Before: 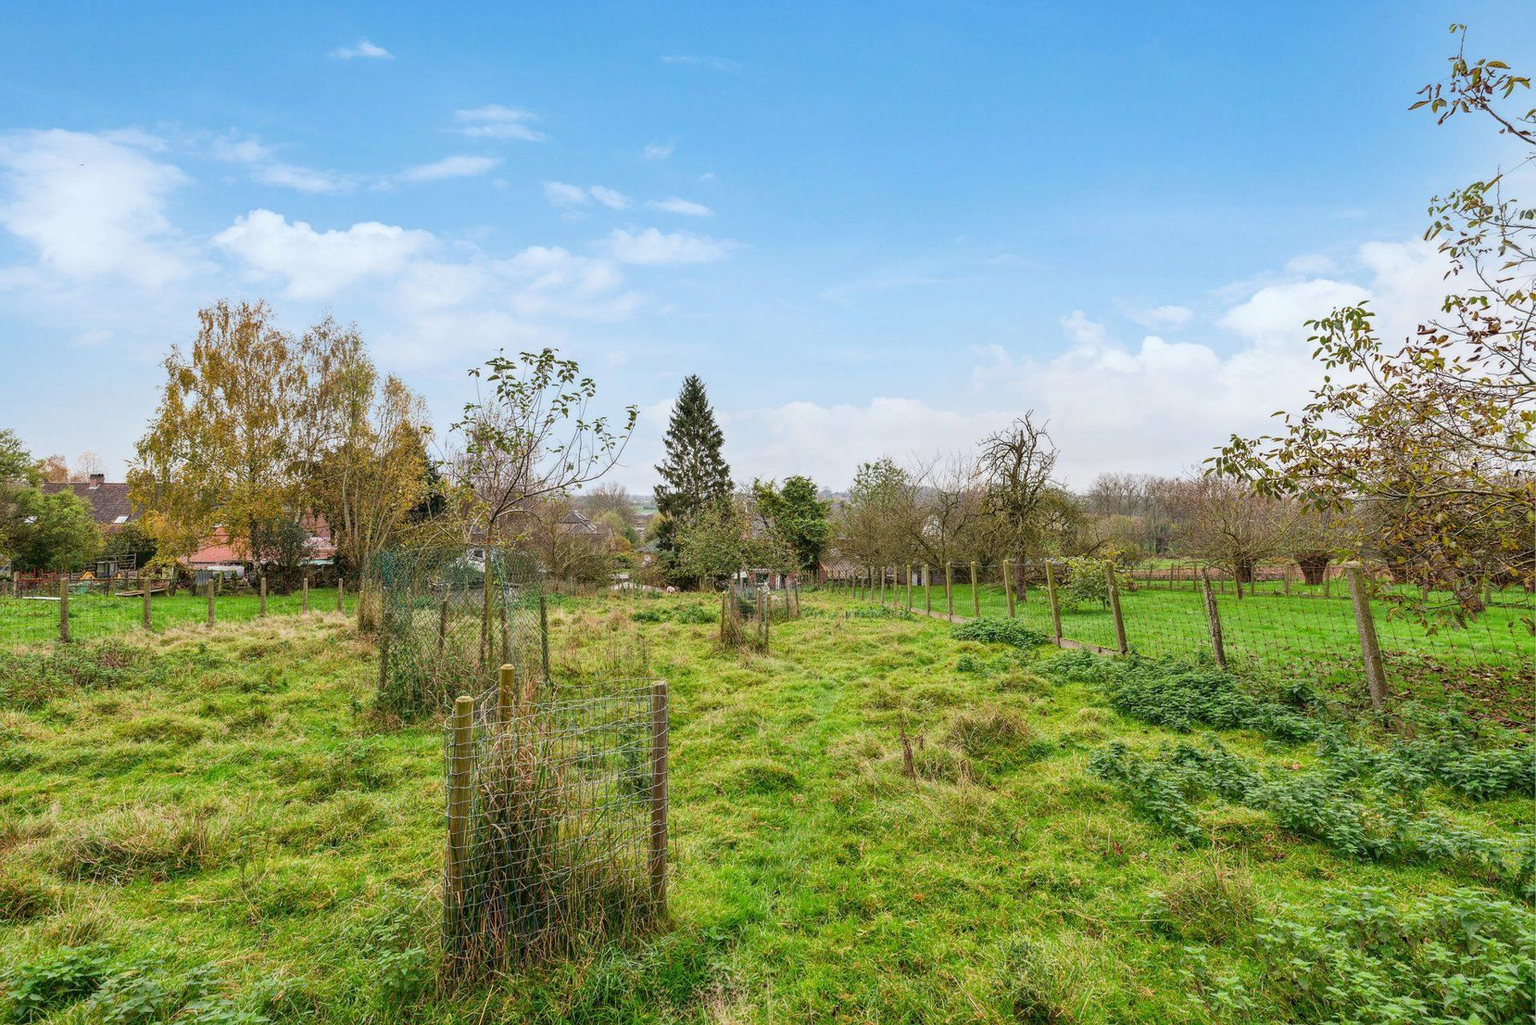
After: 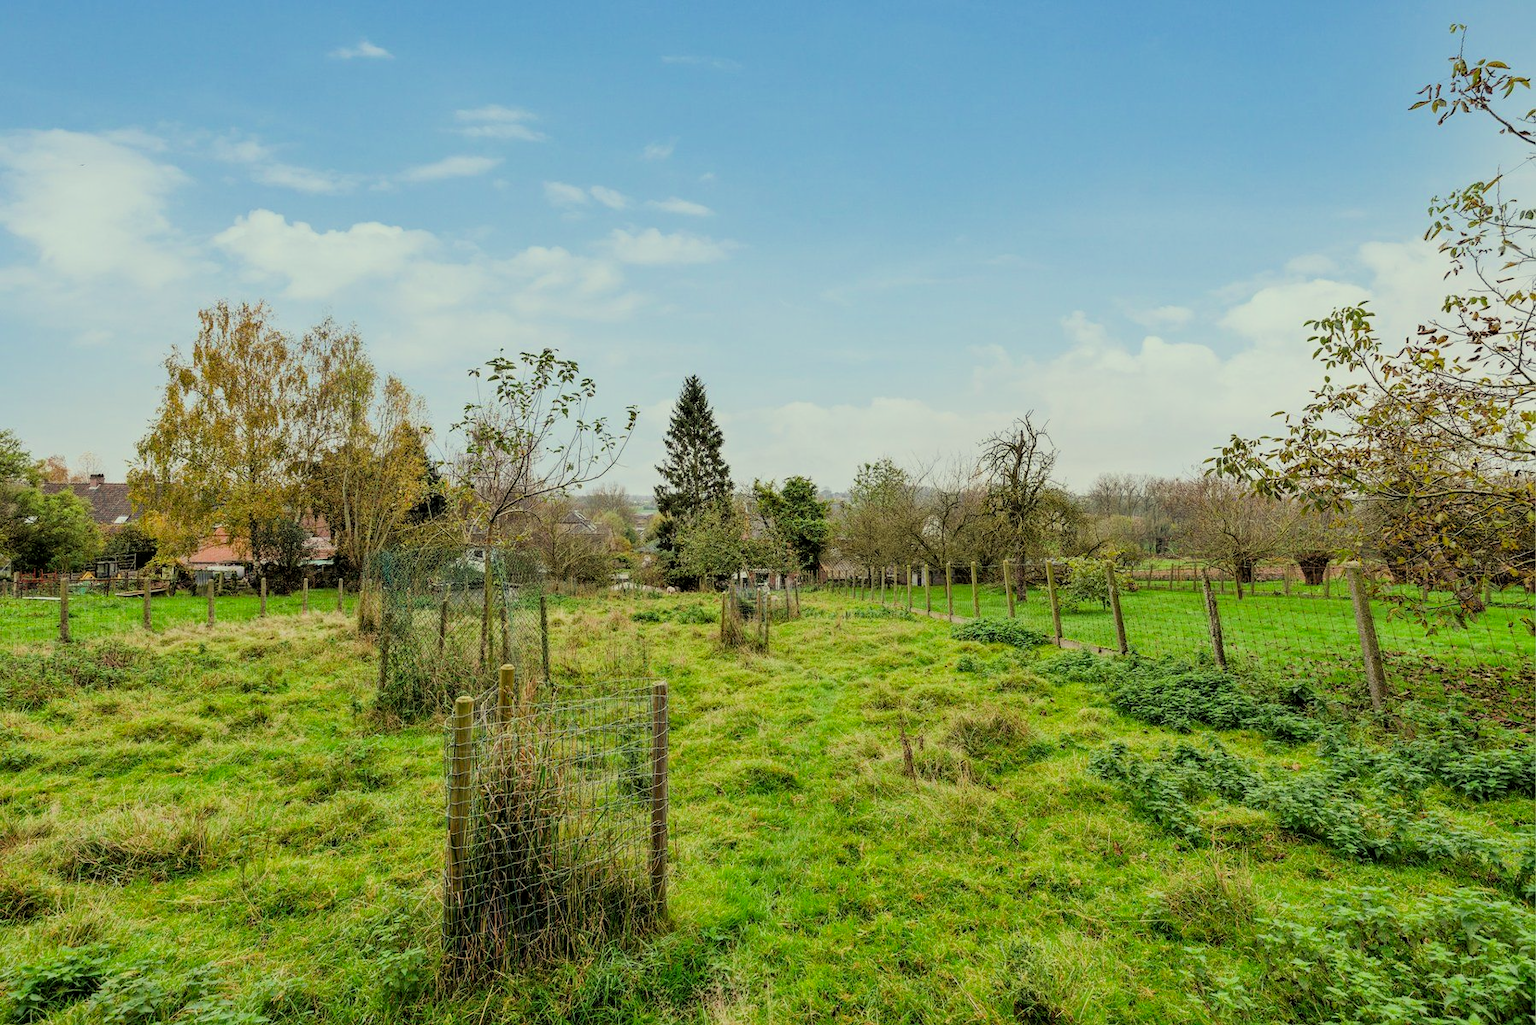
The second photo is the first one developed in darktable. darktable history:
filmic rgb: black relative exposure -7.74 EV, white relative exposure 4.4 EV, target black luminance 0%, hardness 3.75, latitude 50.72%, contrast 1.071, highlights saturation mix 9.09%, shadows ↔ highlights balance -0.21%
color correction: highlights a* -5.75, highlights b* 11.32
